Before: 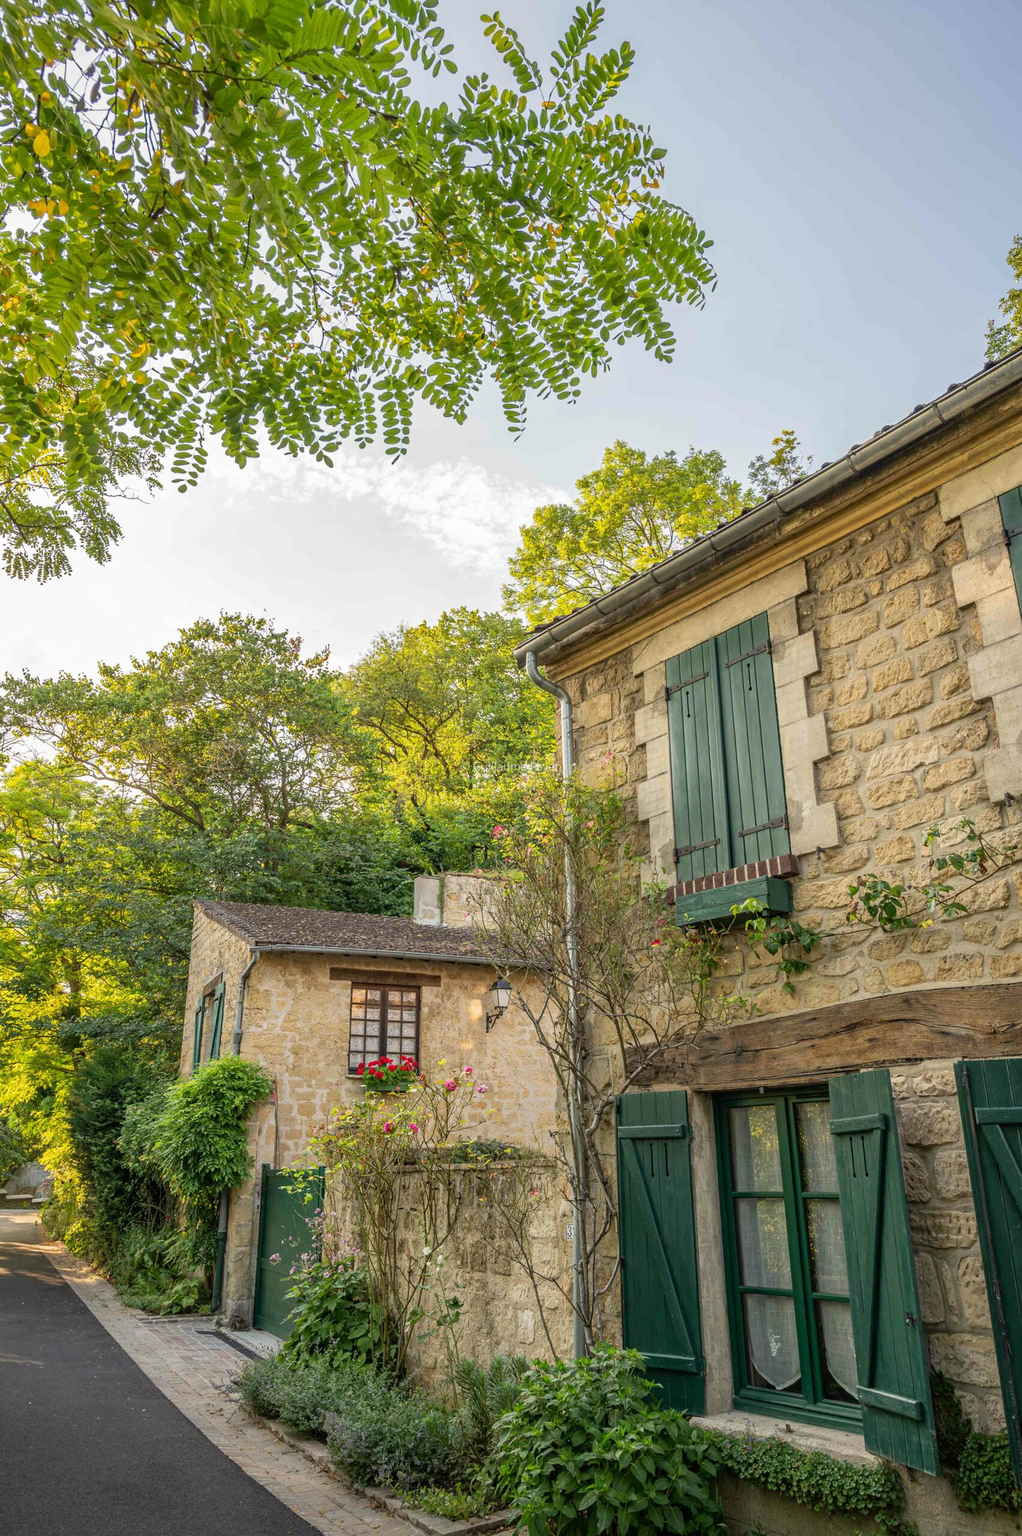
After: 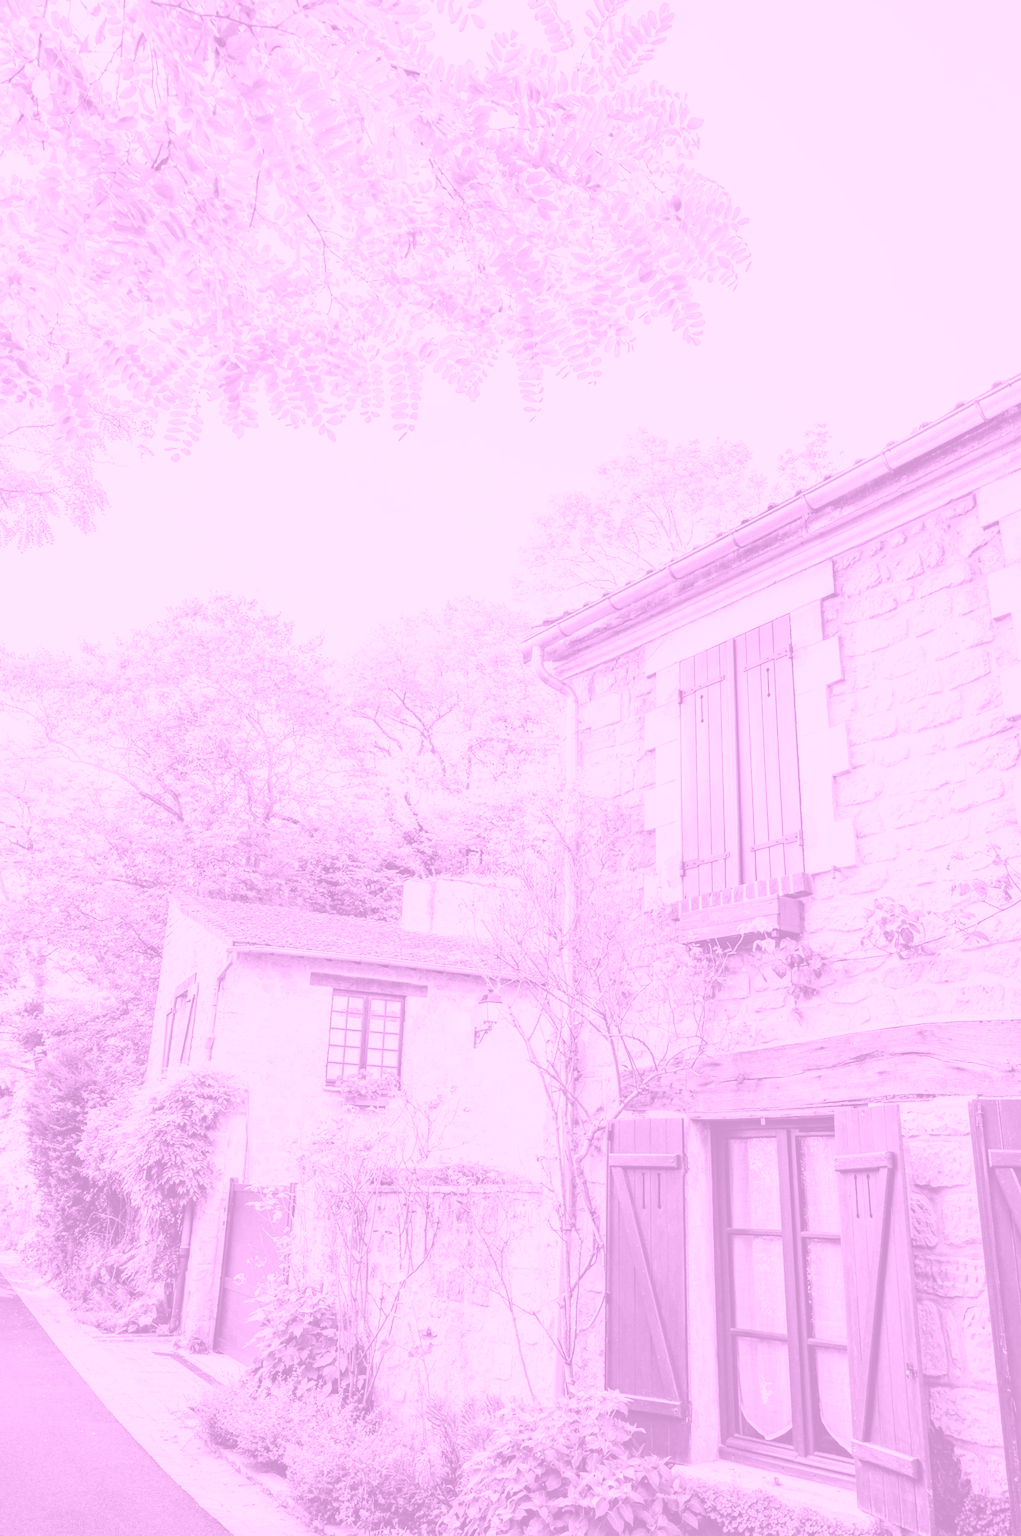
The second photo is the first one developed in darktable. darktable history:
crop and rotate: angle -2.38°
colorize: hue 331.2°, saturation 75%, source mix 30.28%, lightness 70.52%, version 1
tone curve: curves: ch0 [(0, 0) (0.131, 0.094) (0.326, 0.386) (0.481, 0.623) (0.593, 0.764) (0.812, 0.933) (1, 0.974)]; ch1 [(0, 0) (0.366, 0.367) (0.475, 0.453) (0.494, 0.493) (0.504, 0.497) (0.553, 0.584) (1, 1)]; ch2 [(0, 0) (0.333, 0.346) (0.375, 0.375) (0.424, 0.43) (0.476, 0.492) (0.502, 0.503) (0.533, 0.556) (0.566, 0.599) (0.614, 0.653) (1, 1)], color space Lab, independent channels, preserve colors none
exposure: exposure 0.574 EV, compensate highlight preservation false
